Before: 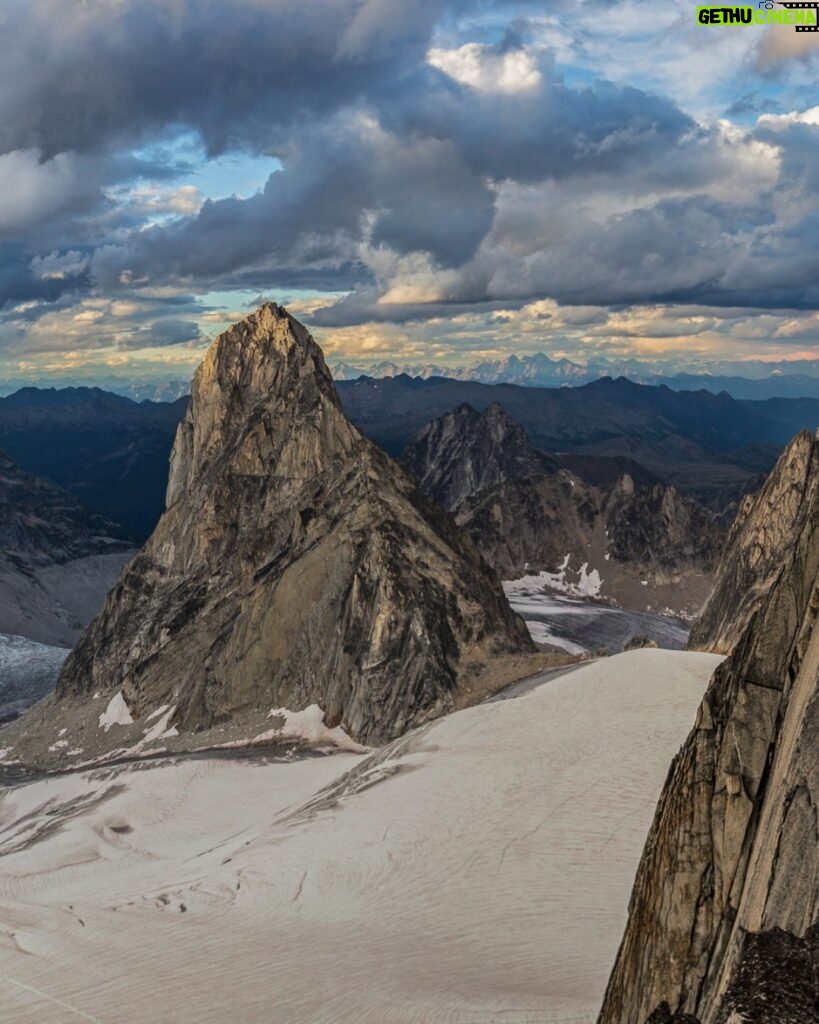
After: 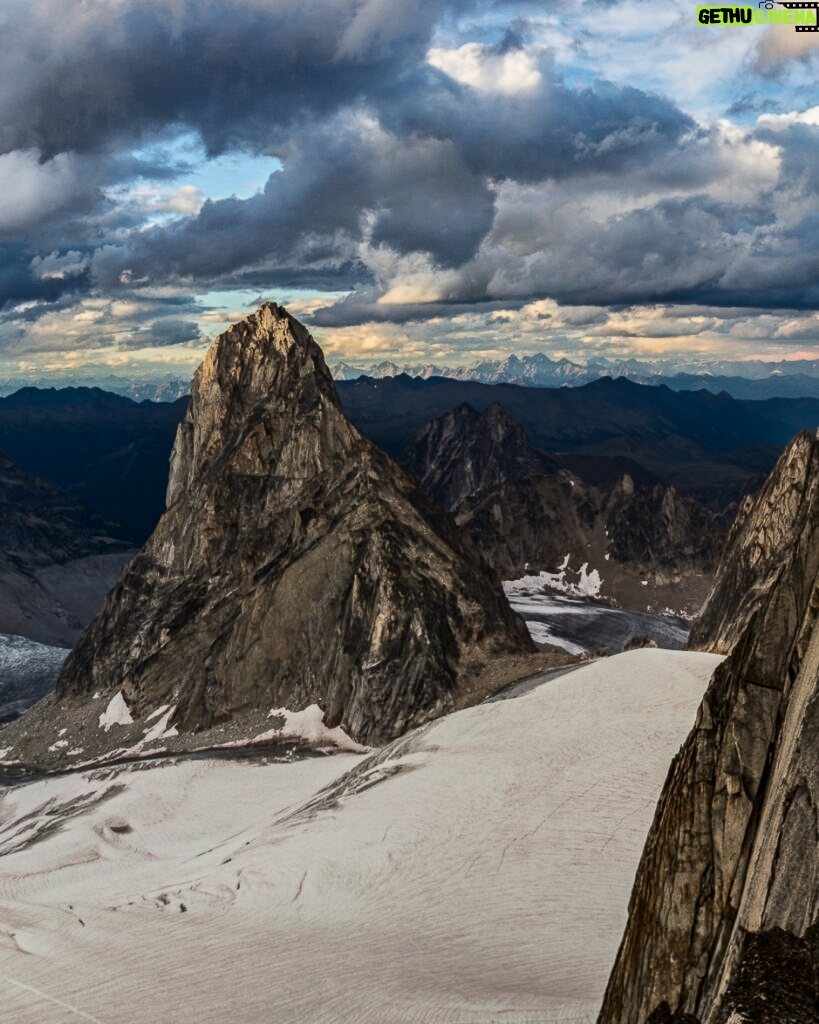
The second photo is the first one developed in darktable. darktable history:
exposure: exposure -0.111 EV, compensate highlight preservation false
contrast brightness saturation: contrast 0.273
